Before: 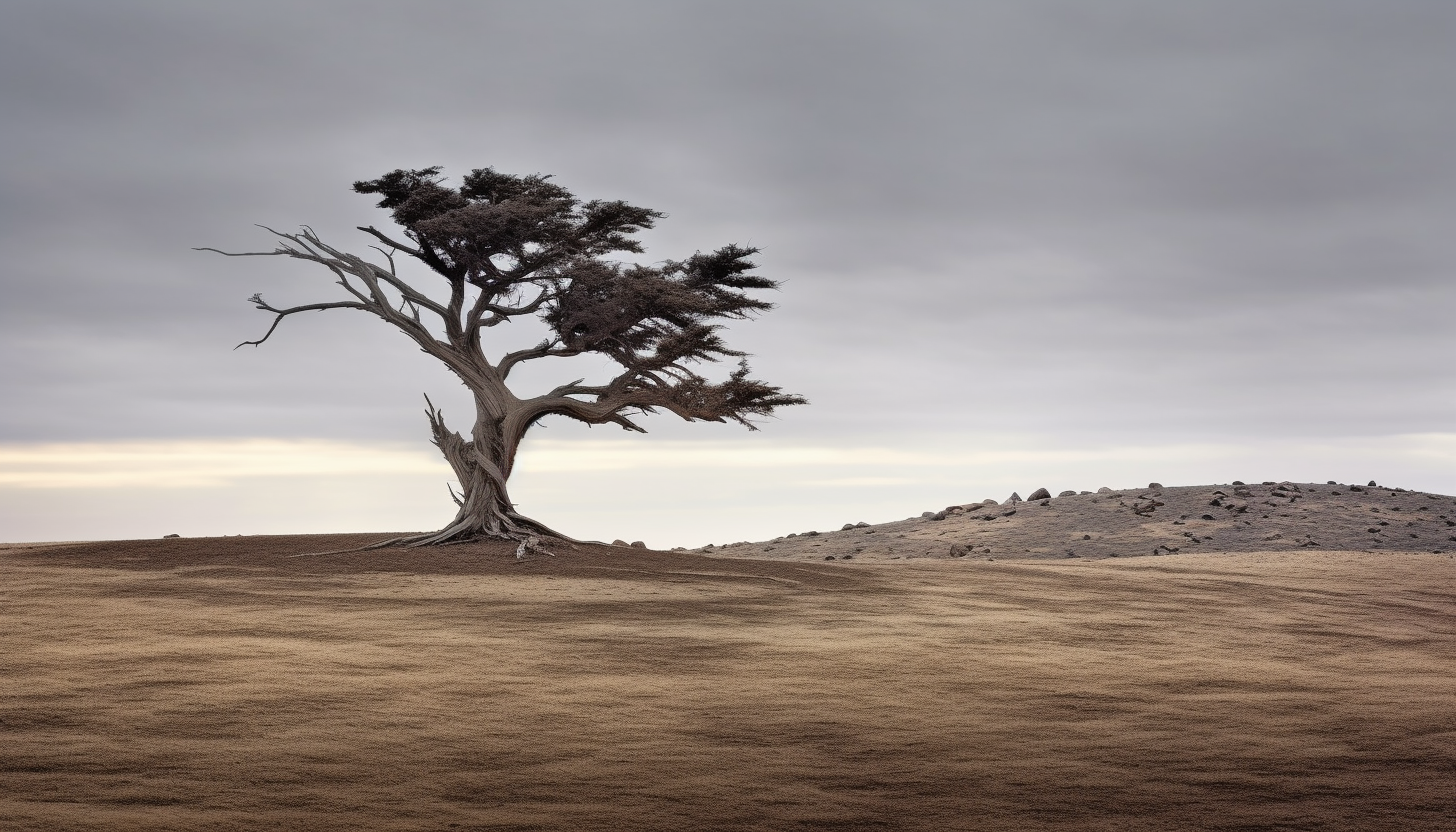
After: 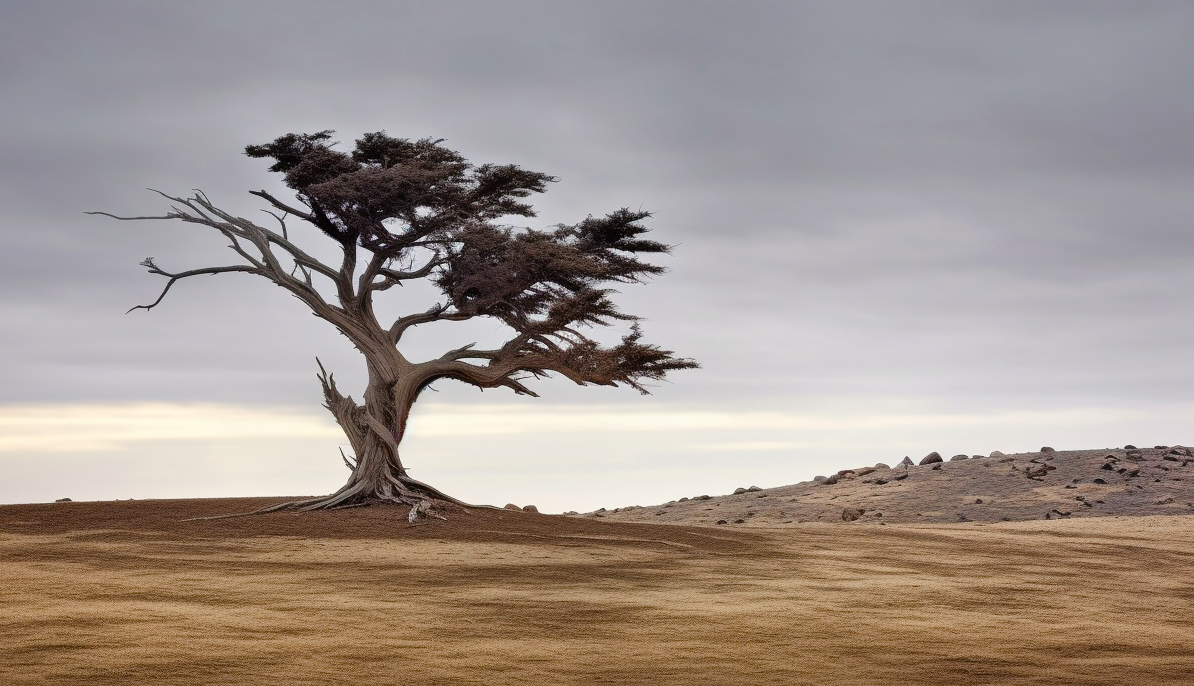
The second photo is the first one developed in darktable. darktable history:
color balance rgb: shadows lift › luminance -10.117%, perceptual saturation grading › global saturation 23.304%, perceptual saturation grading › highlights -24.355%, perceptual saturation grading › mid-tones 23.846%, perceptual saturation grading › shadows 41.05%, global vibrance 20%
local contrast: mode bilateral grid, contrast 11, coarseness 25, detail 115%, midtone range 0.2
exposure: compensate highlight preservation false
crop and rotate: left 7.434%, top 4.372%, right 10.515%, bottom 13.105%
